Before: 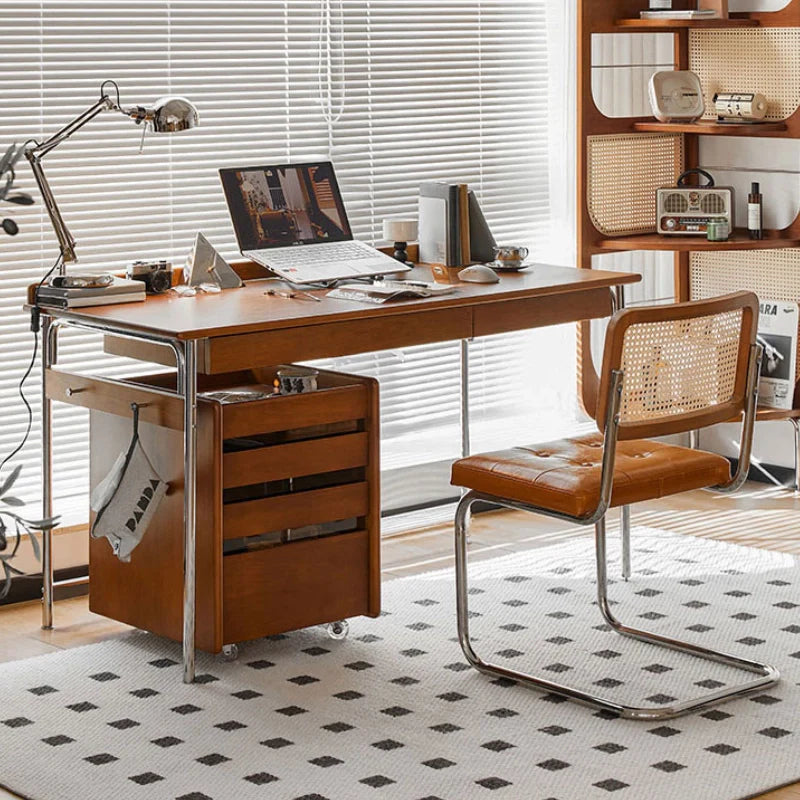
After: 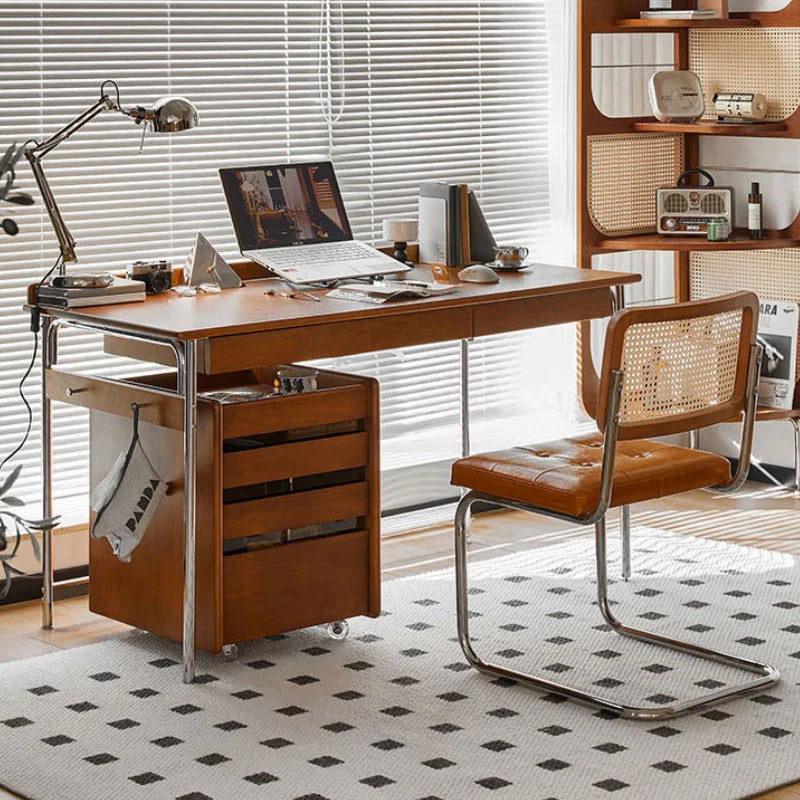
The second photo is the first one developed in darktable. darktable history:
shadows and highlights: shadows 6.72, soften with gaussian
